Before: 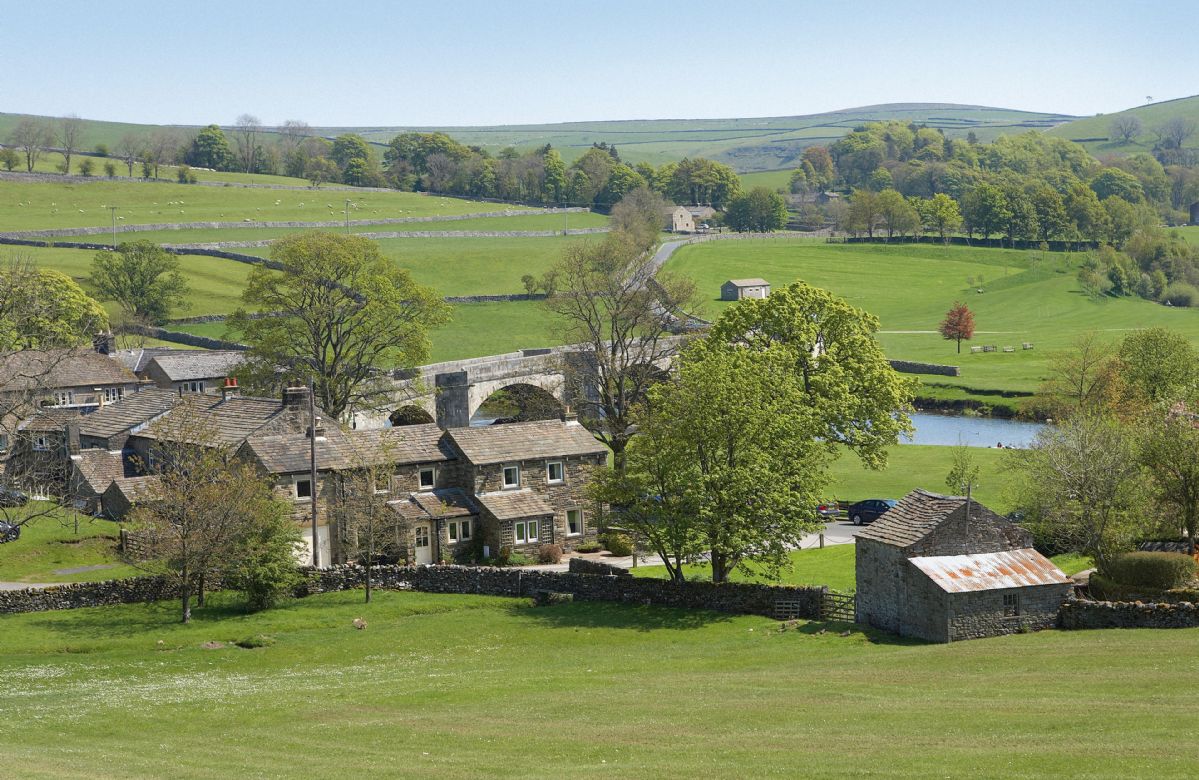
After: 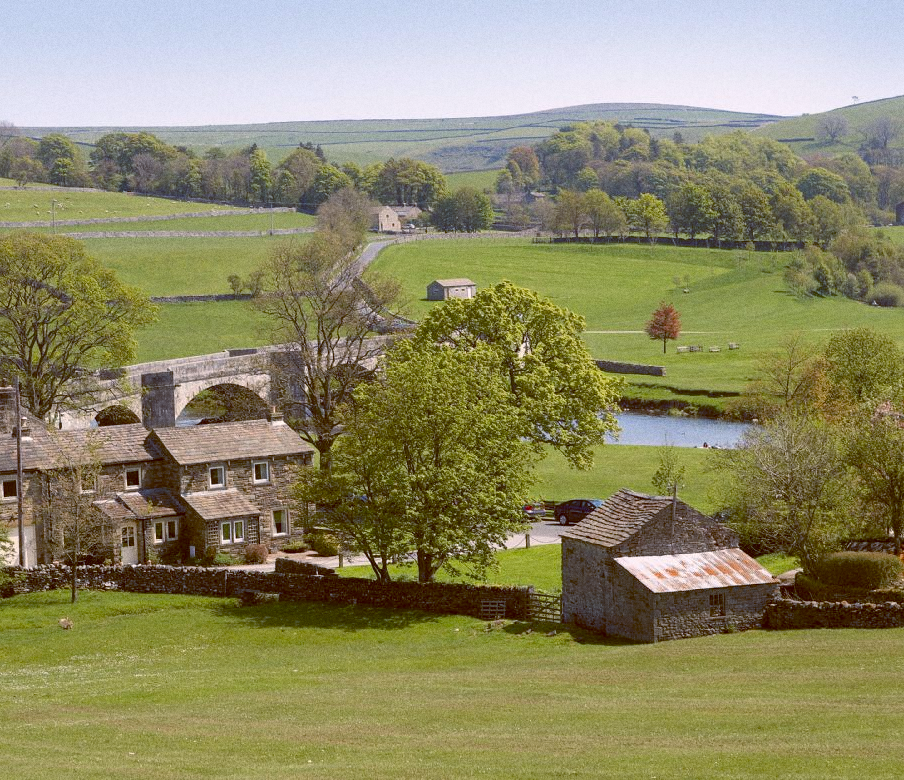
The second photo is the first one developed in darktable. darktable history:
color balance: lift [1, 1.015, 1.004, 0.985], gamma [1, 0.958, 0.971, 1.042], gain [1, 0.956, 0.977, 1.044]
crop and rotate: left 24.6%
color correction: highlights a* 7.34, highlights b* 4.37
grain: coarseness 0.47 ISO
